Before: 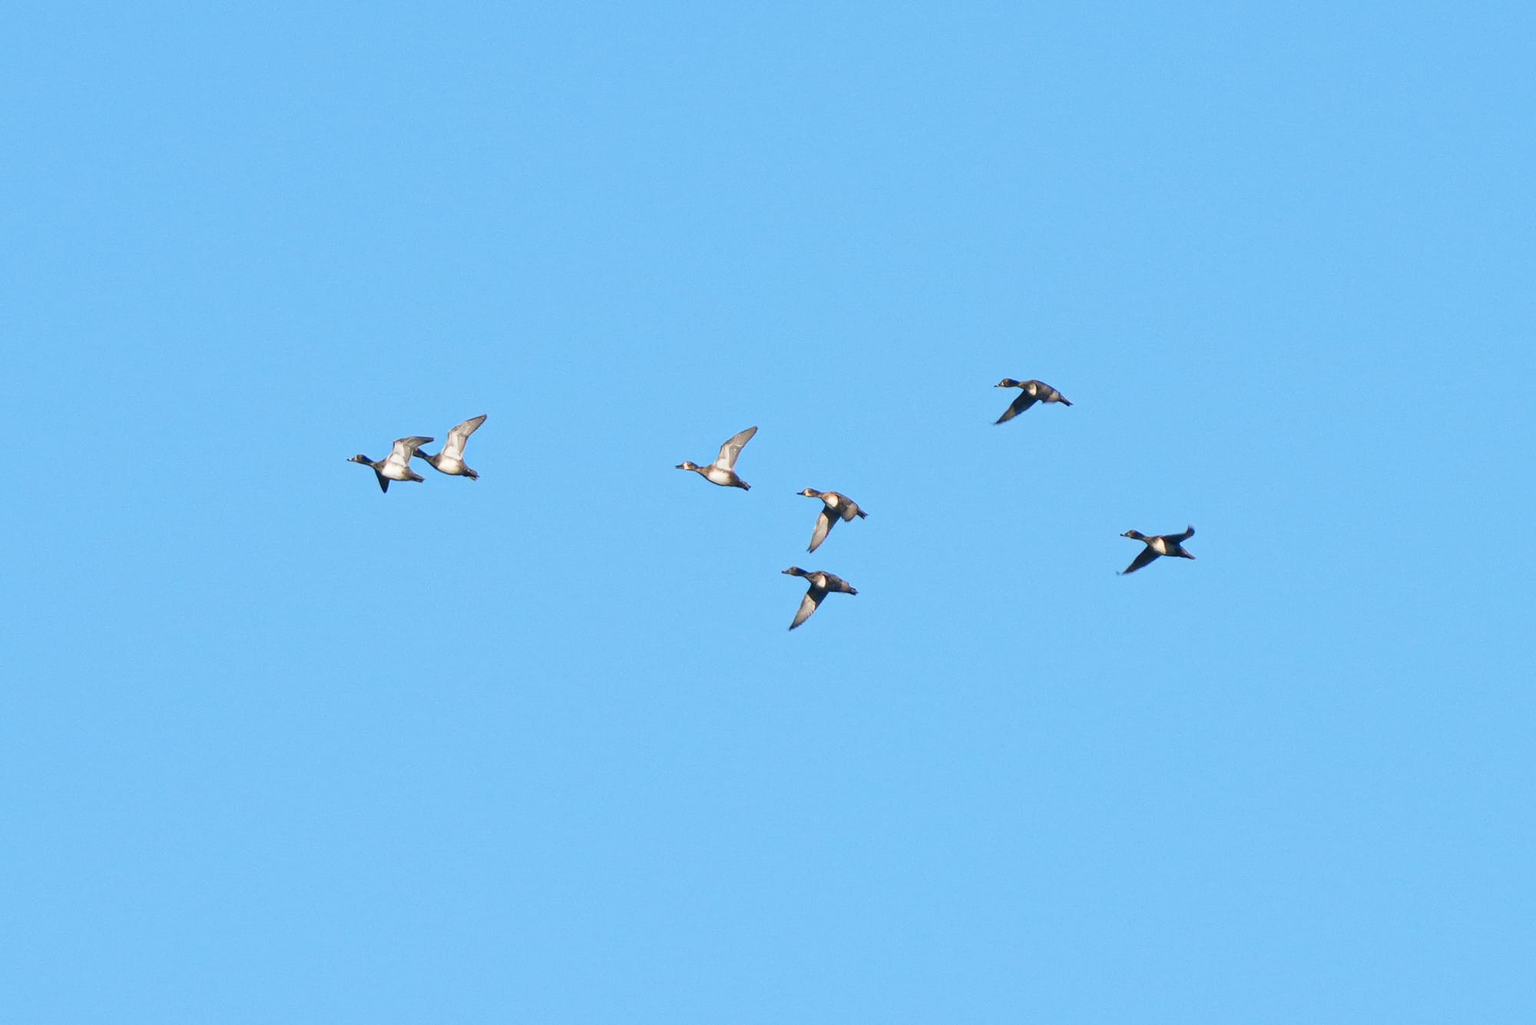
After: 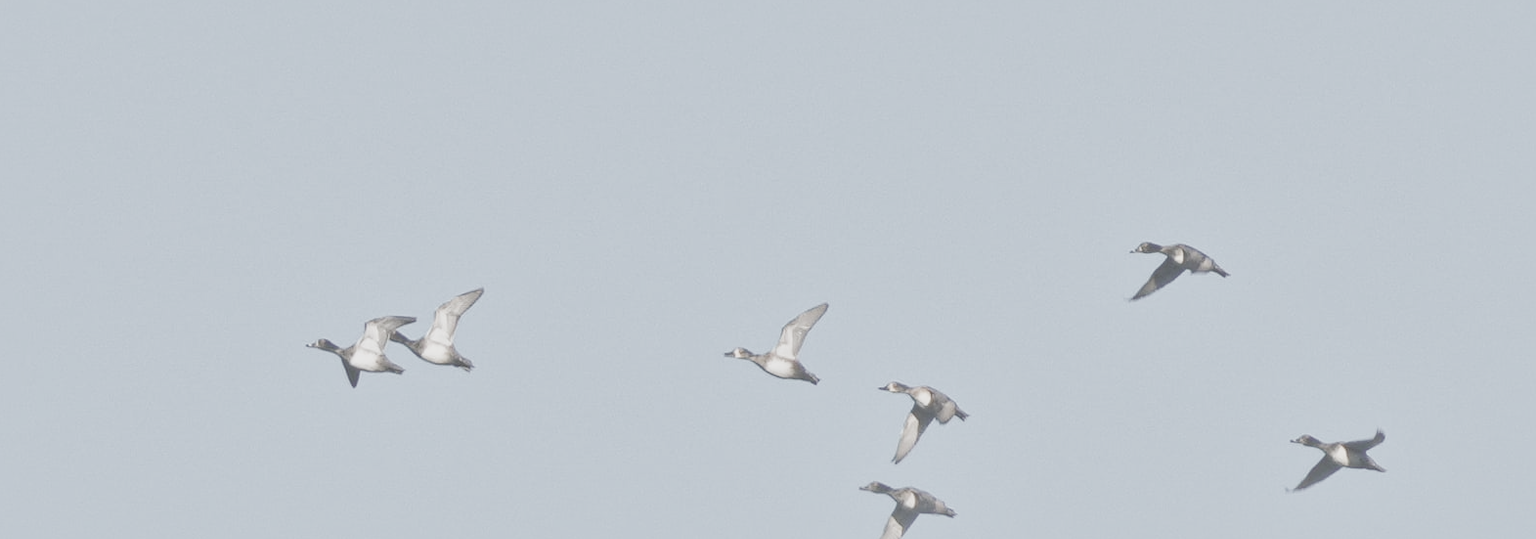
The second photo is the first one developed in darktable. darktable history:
crop: left 6.971%, top 18.418%, right 14.436%, bottom 40.158%
contrast brightness saturation: contrast -0.3, brightness 0.767, saturation -0.798
tone equalizer: -8 EV 0.251 EV, -7 EV 0.385 EV, -6 EV 0.425 EV, -5 EV 0.241 EV, -3 EV -0.265 EV, -2 EV -0.432 EV, -1 EV -0.424 EV, +0 EV -0.233 EV, edges refinement/feathering 500, mask exposure compensation -1.57 EV, preserve details no
color balance rgb: shadows lift › chroma 0.65%, shadows lift › hue 111.06°, linear chroma grading › global chroma 0.325%, perceptual saturation grading › global saturation 0.829%, perceptual saturation grading › highlights -16.043%, perceptual saturation grading › shadows 24.419%, global vibrance 19.404%
local contrast: mode bilateral grid, contrast 20, coarseness 50, detail 162%, midtone range 0.2
exposure: black level correction 0.003, exposure 0.381 EV, compensate exposure bias true, compensate highlight preservation false
shadows and highlights: shadows 8.77, white point adjustment 0.985, highlights -39.14, shadows color adjustment 98.01%, highlights color adjustment 59.28%
filmic rgb: black relative exposure -7.65 EV, white relative exposure 4.56 EV, hardness 3.61, color science v4 (2020), contrast in shadows soft, contrast in highlights soft
